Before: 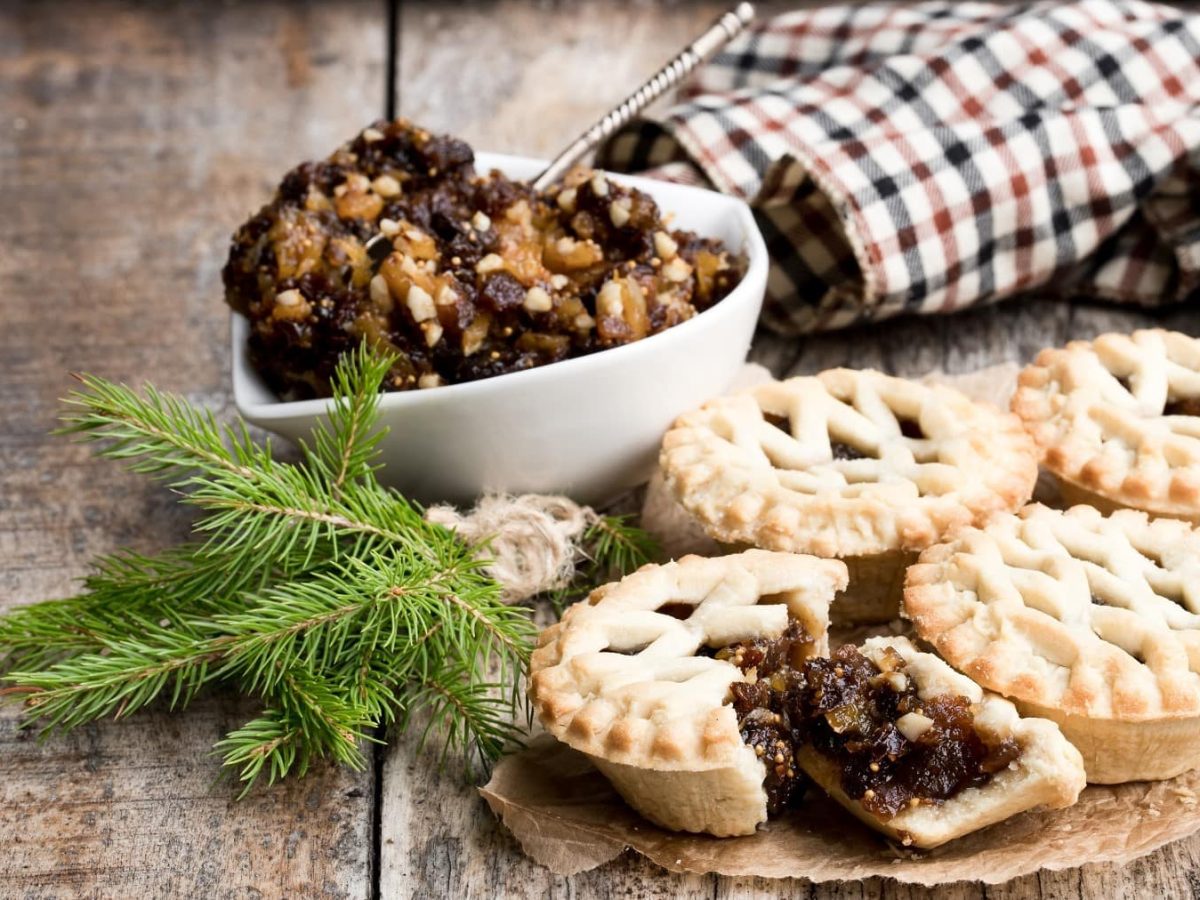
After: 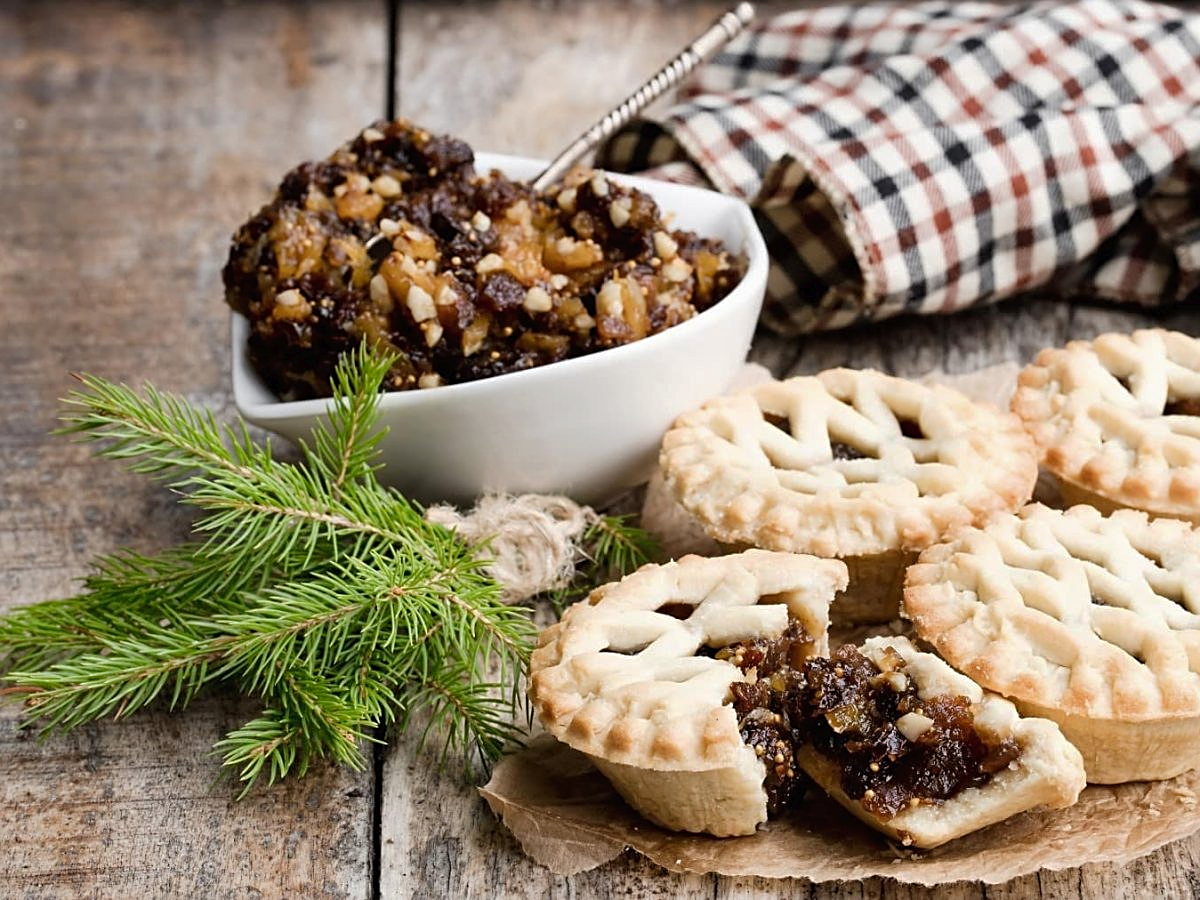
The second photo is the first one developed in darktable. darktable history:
tone equalizer: -7 EV 0.194 EV, -6 EV 0.084 EV, -5 EV 0.098 EV, -4 EV 0.067 EV, -2 EV -0.03 EV, -1 EV -0.028 EV, +0 EV -0.079 EV, edges refinement/feathering 500, mask exposure compensation -1.57 EV, preserve details no
sharpen: on, module defaults
tone curve: curves: ch0 [(0, 0) (0.003, 0.013) (0.011, 0.018) (0.025, 0.027) (0.044, 0.045) (0.069, 0.068) (0.1, 0.096) (0.136, 0.13) (0.177, 0.168) (0.224, 0.217) (0.277, 0.277) (0.335, 0.338) (0.399, 0.401) (0.468, 0.473) (0.543, 0.544) (0.623, 0.621) (0.709, 0.7) (0.801, 0.781) (0.898, 0.869) (1, 1)], preserve colors none
